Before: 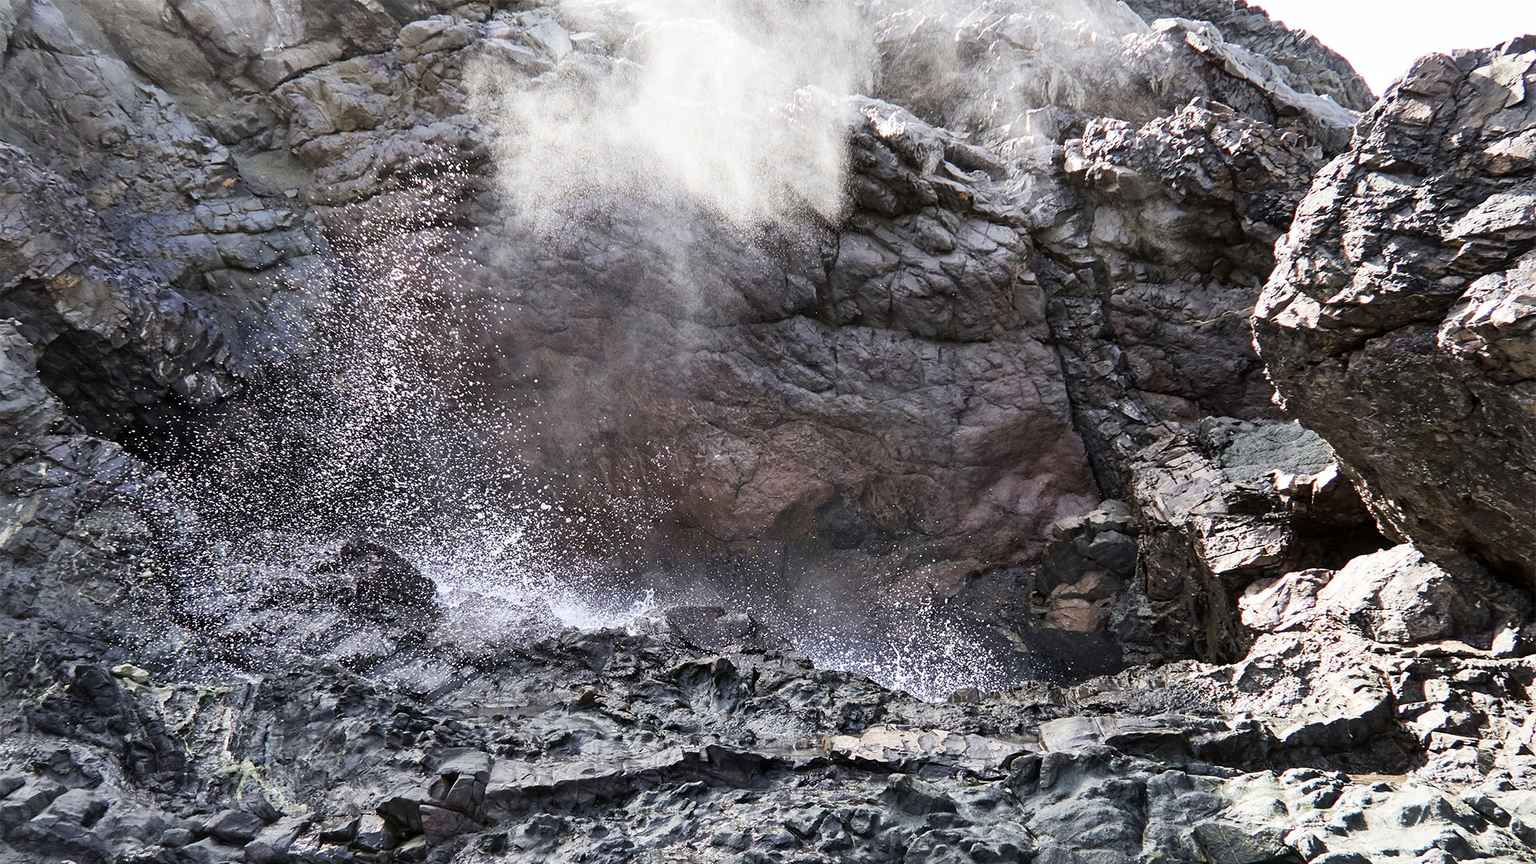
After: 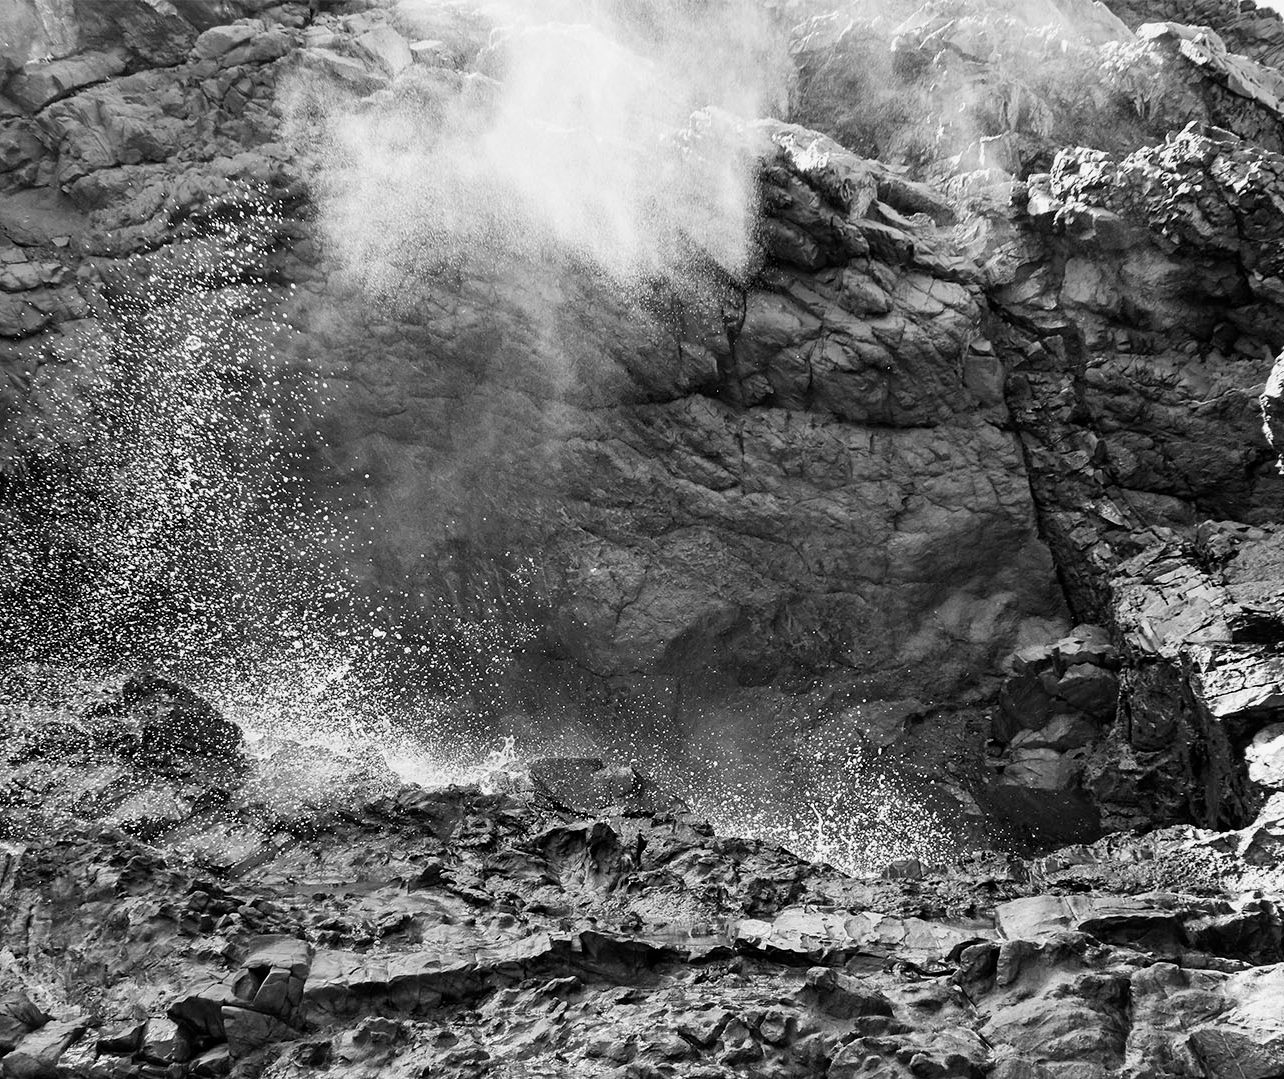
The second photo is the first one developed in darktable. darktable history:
color calibration: output gray [0.22, 0.42, 0.37, 0], x 0.336, y 0.35, temperature 5385.57 K, gamut compression 1
crop and rotate: left 15.83%, right 17.268%
